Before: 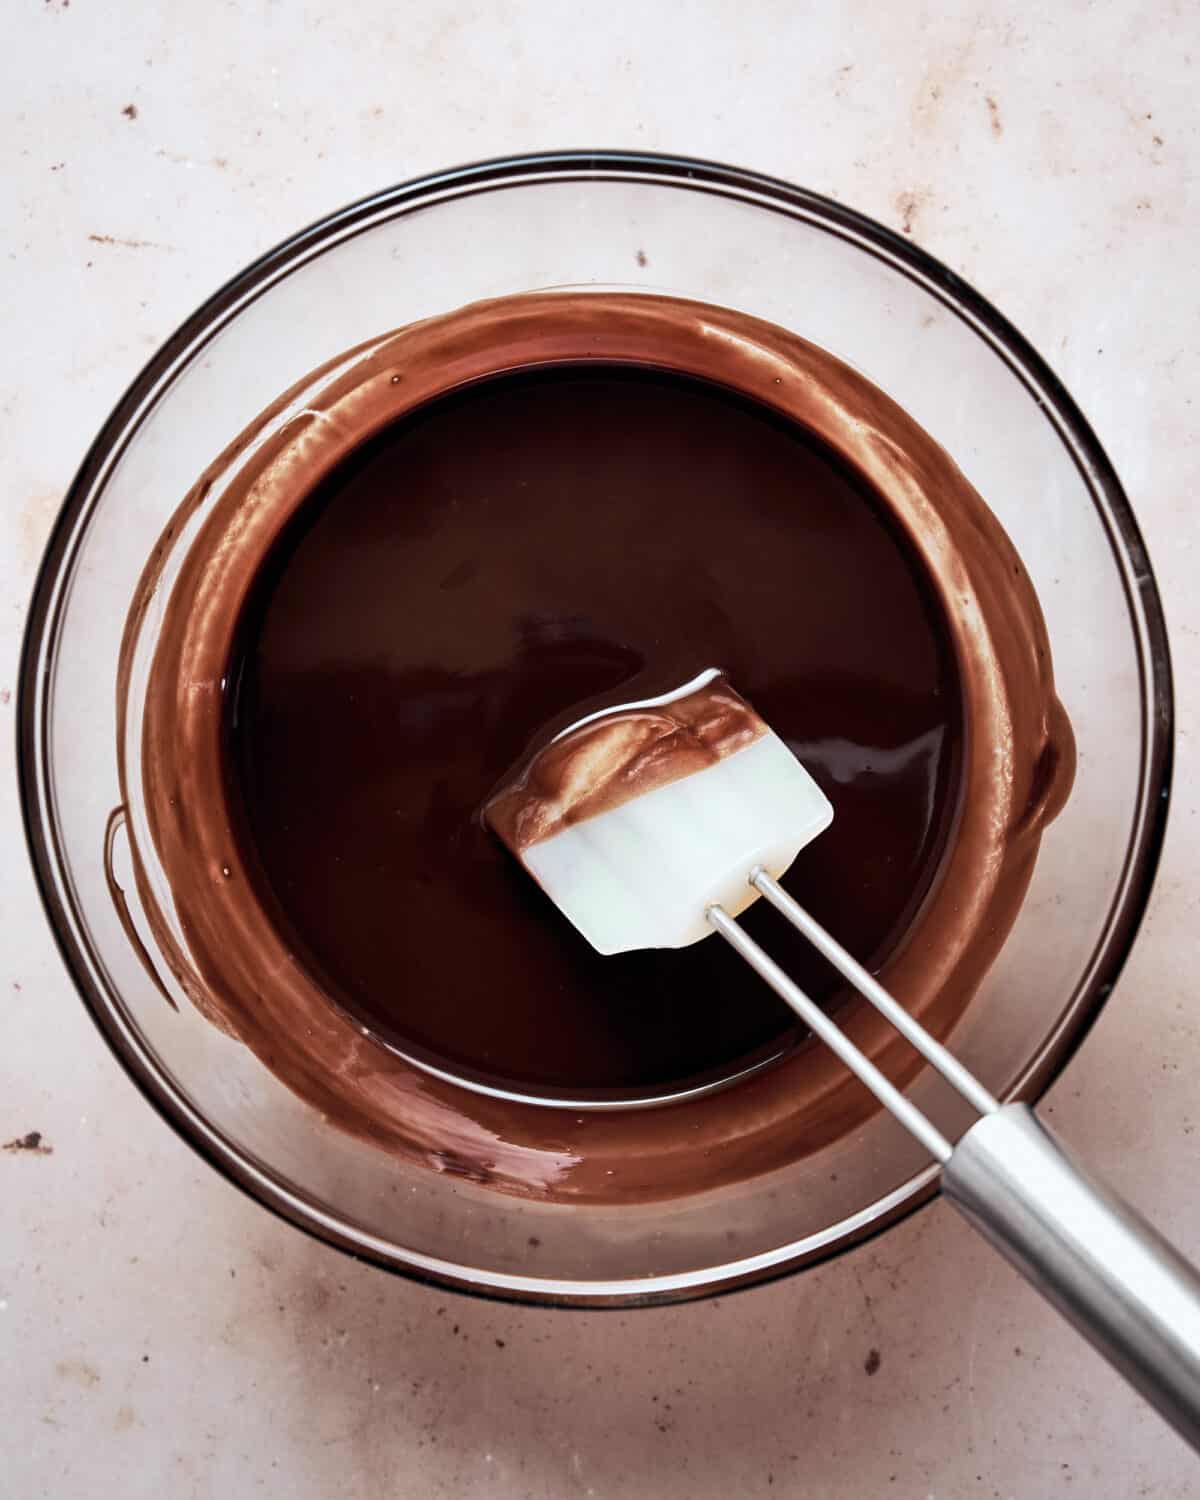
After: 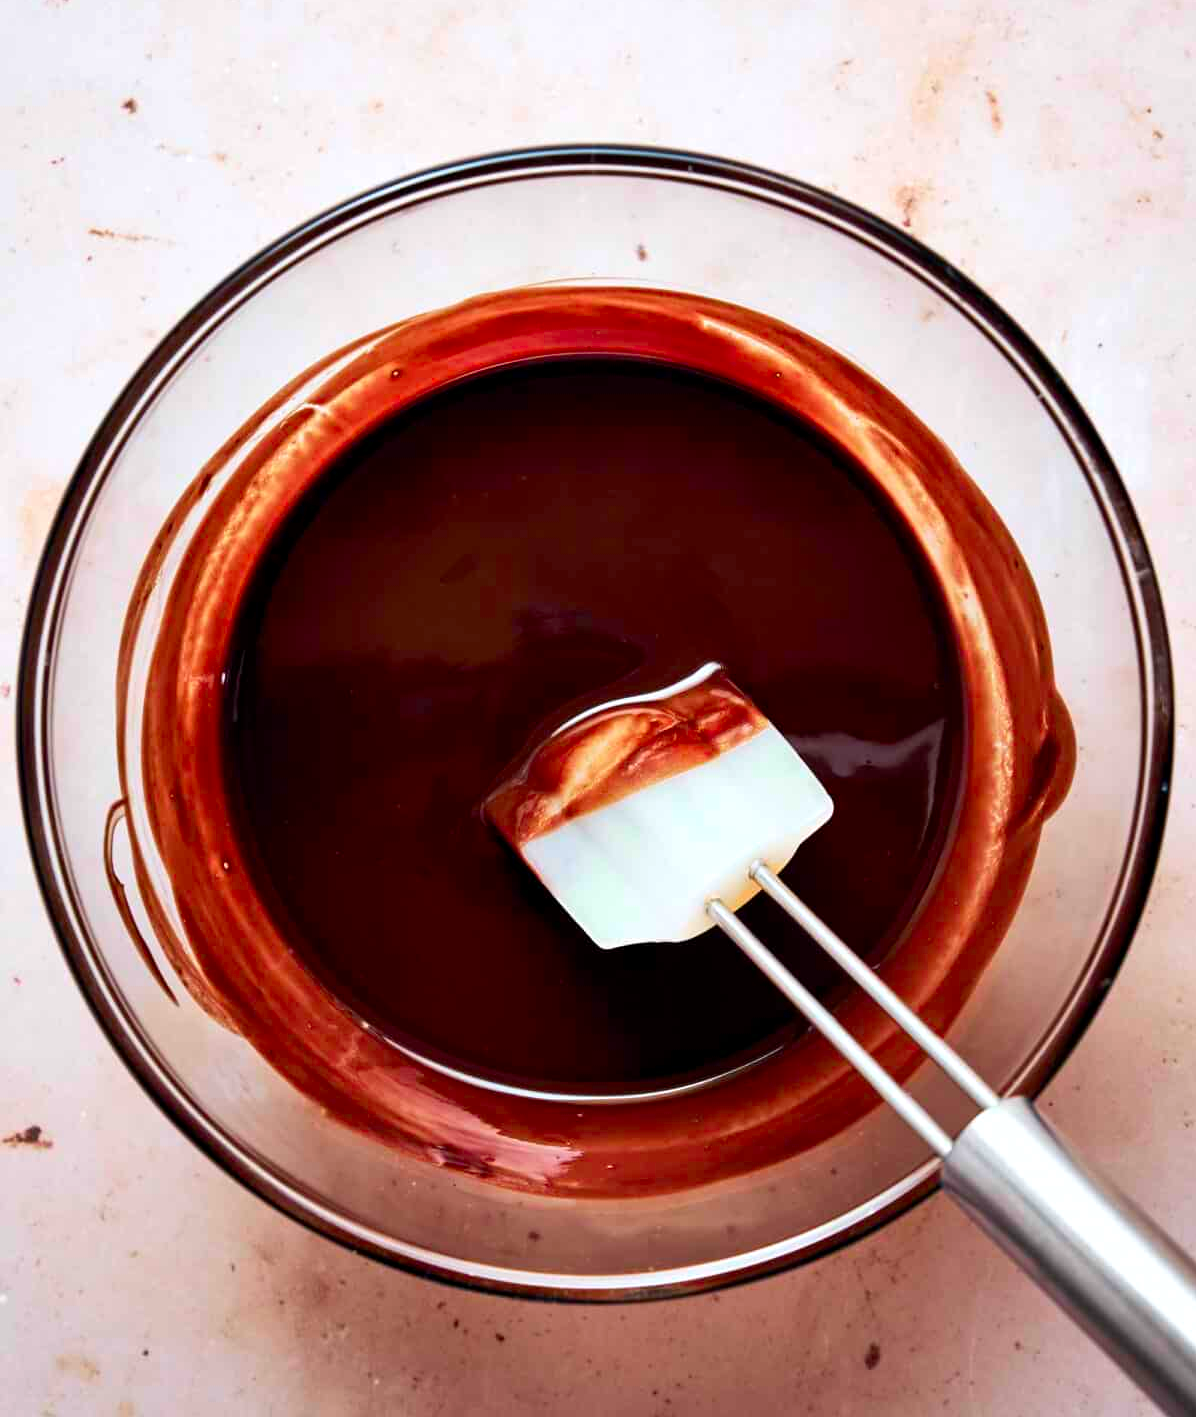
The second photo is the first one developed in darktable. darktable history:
color correction: saturation 1.8
exposure: black level correction 0.001, exposure 0.14 EV, compensate highlight preservation false
crop: top 0.448%, right 0.264%, bottom 5.045%
